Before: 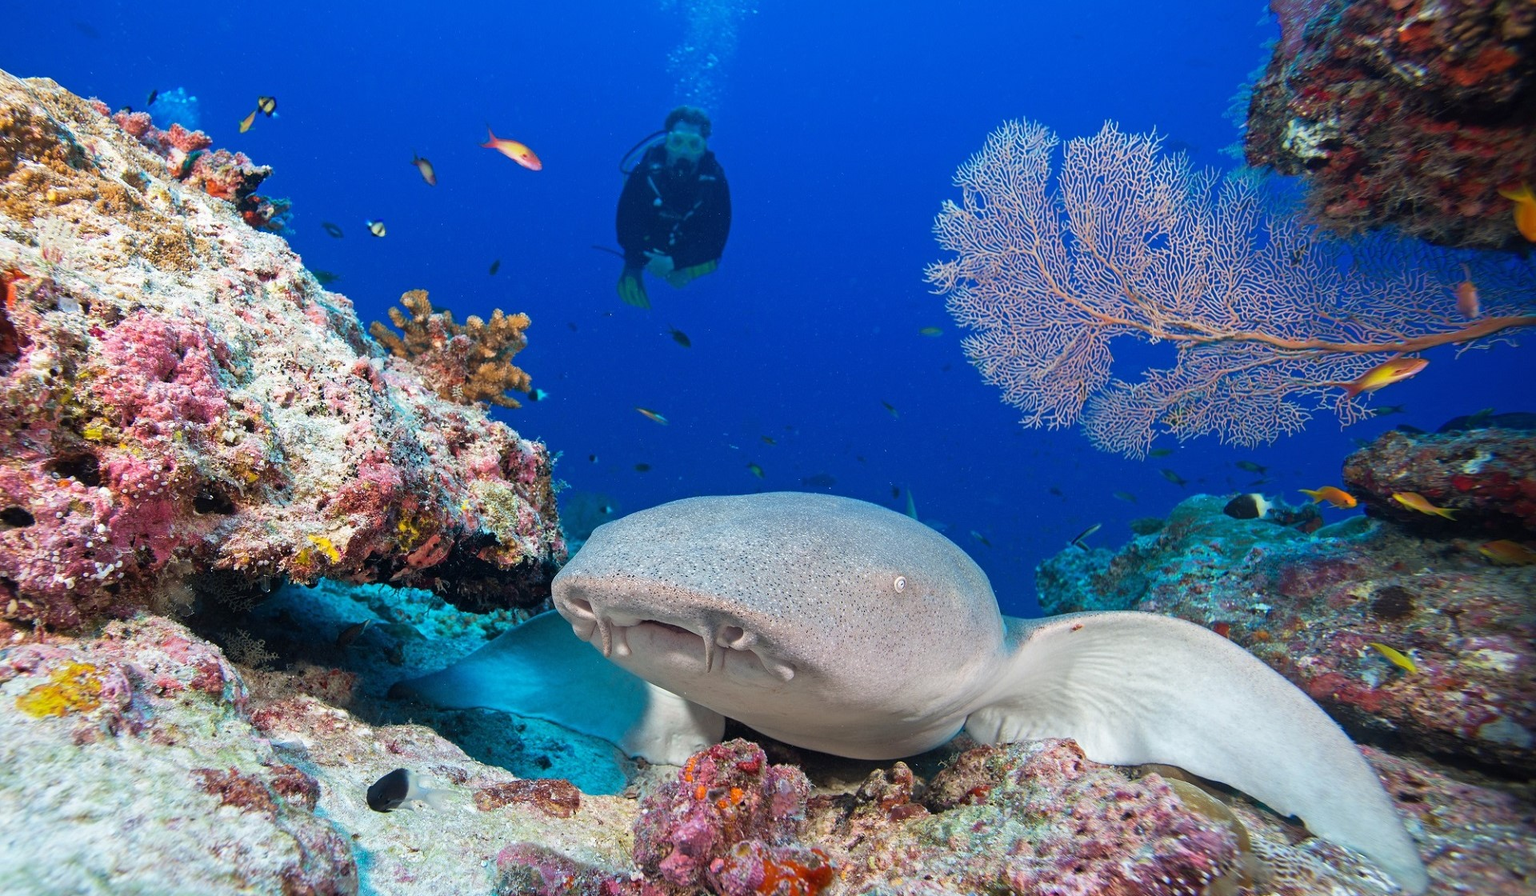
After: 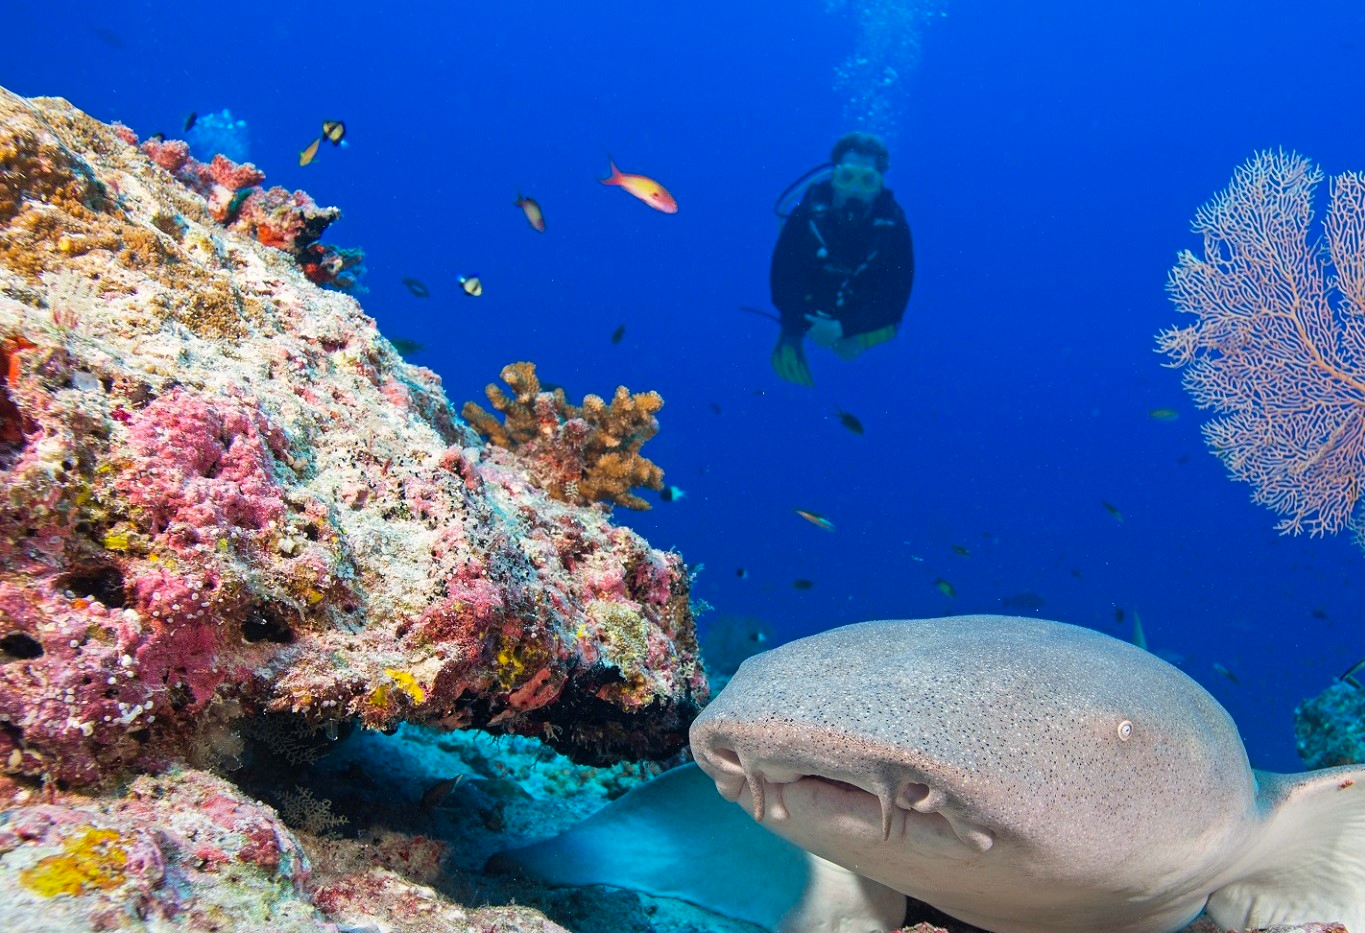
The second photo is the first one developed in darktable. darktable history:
crop: right 28.885%, bottom 16.626%
color correction: highlights a* 0.816, highlights b* 2.78, saturation 1.1
